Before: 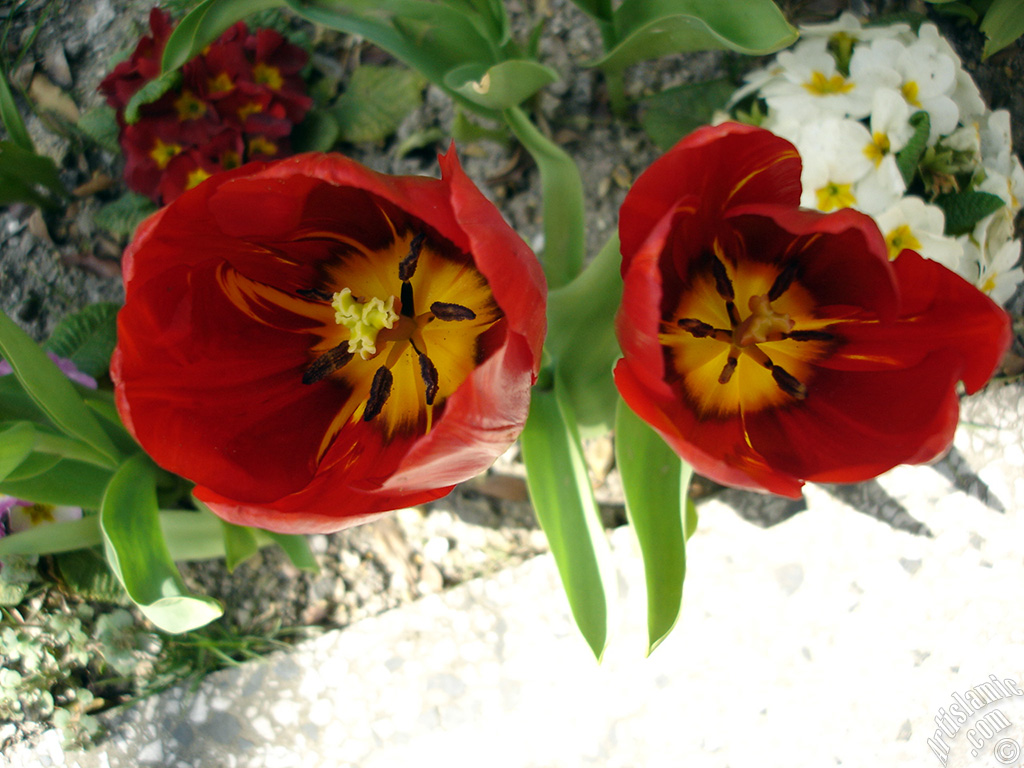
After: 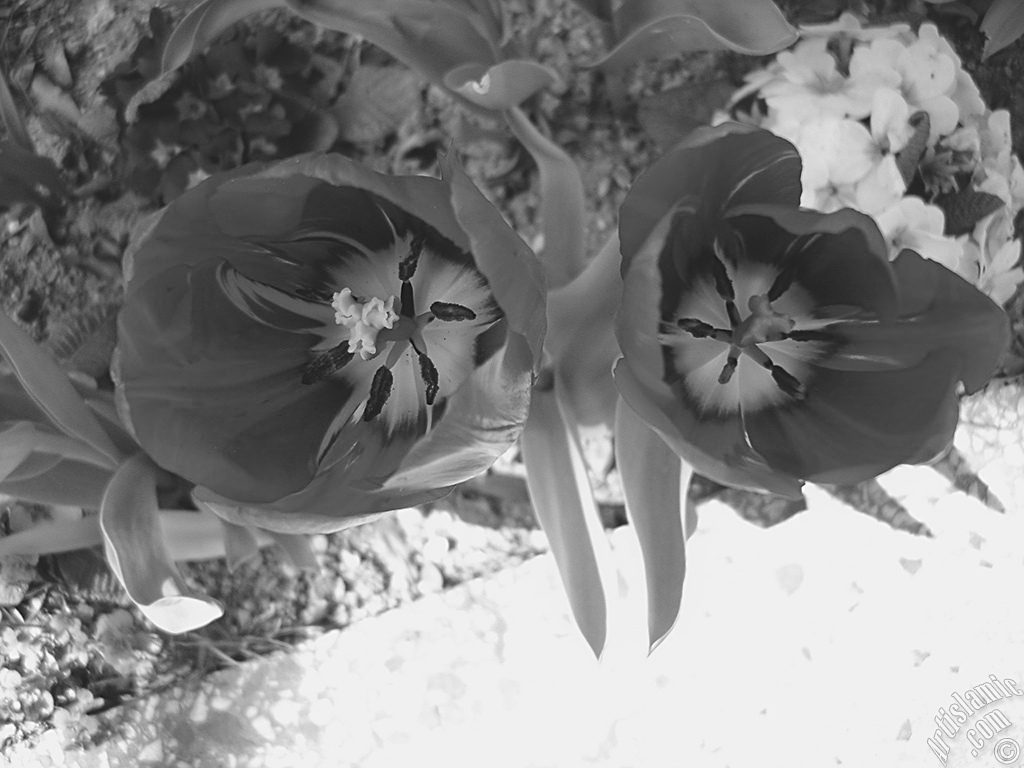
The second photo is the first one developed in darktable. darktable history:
color balance: lift [1.01, 1, 1, 1], gamma [1.097, 1, 1, 1], gain [0.85, 1, 1, 1]
color correction: highlights a* 4.02, highlights b* 4.98, shadows a* -7.55, shadows b* 4.98
sharpen: on, module defaults
velvia: on, module defaults
monochrome: on, module defaults
